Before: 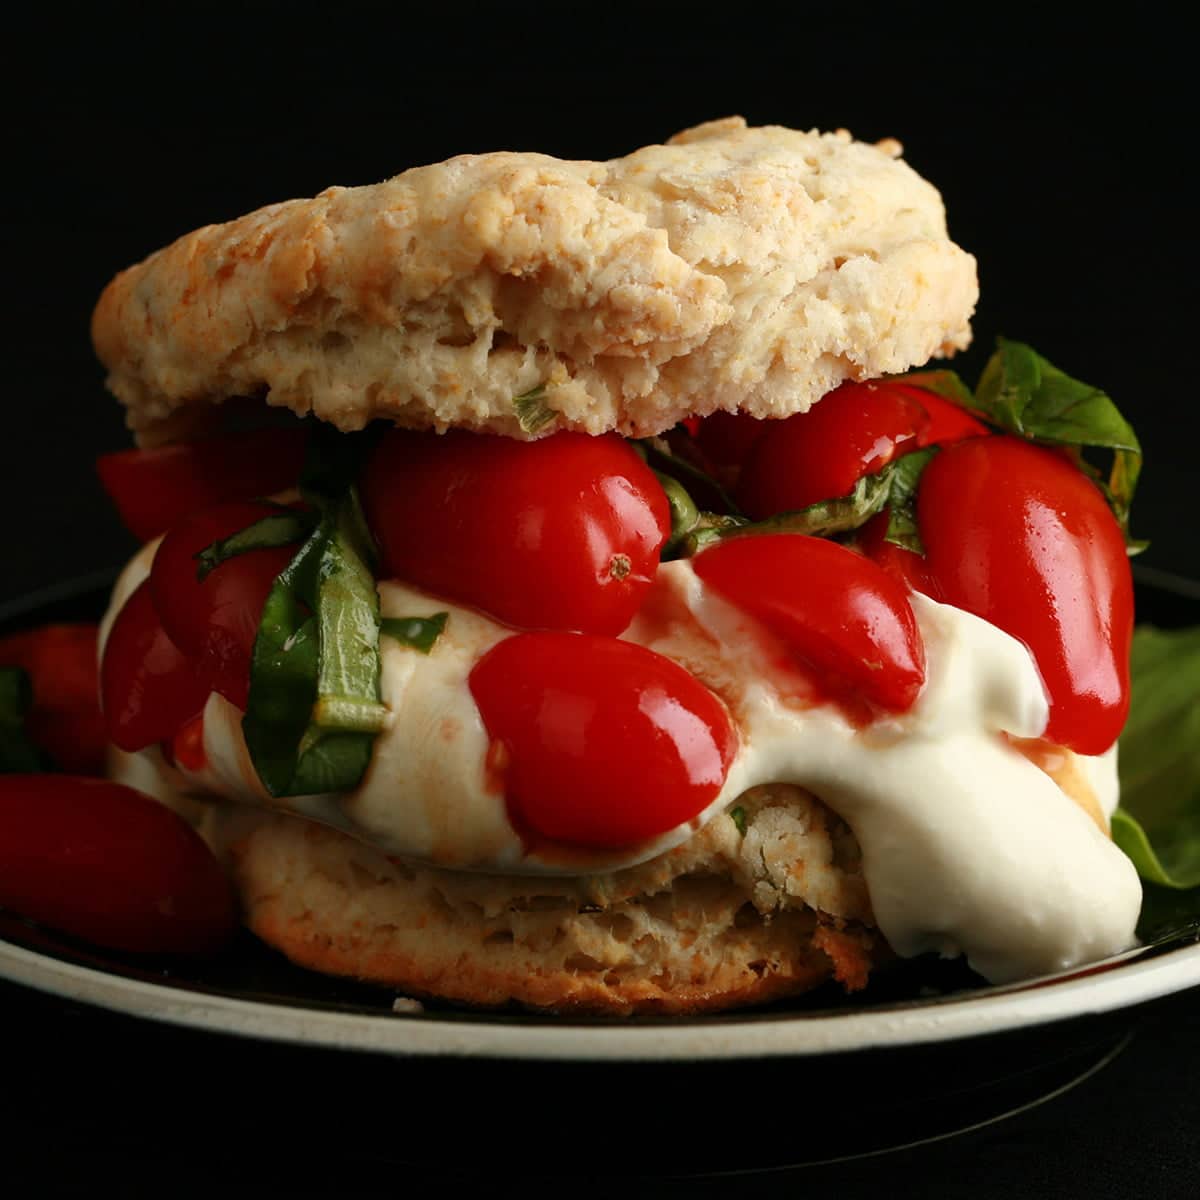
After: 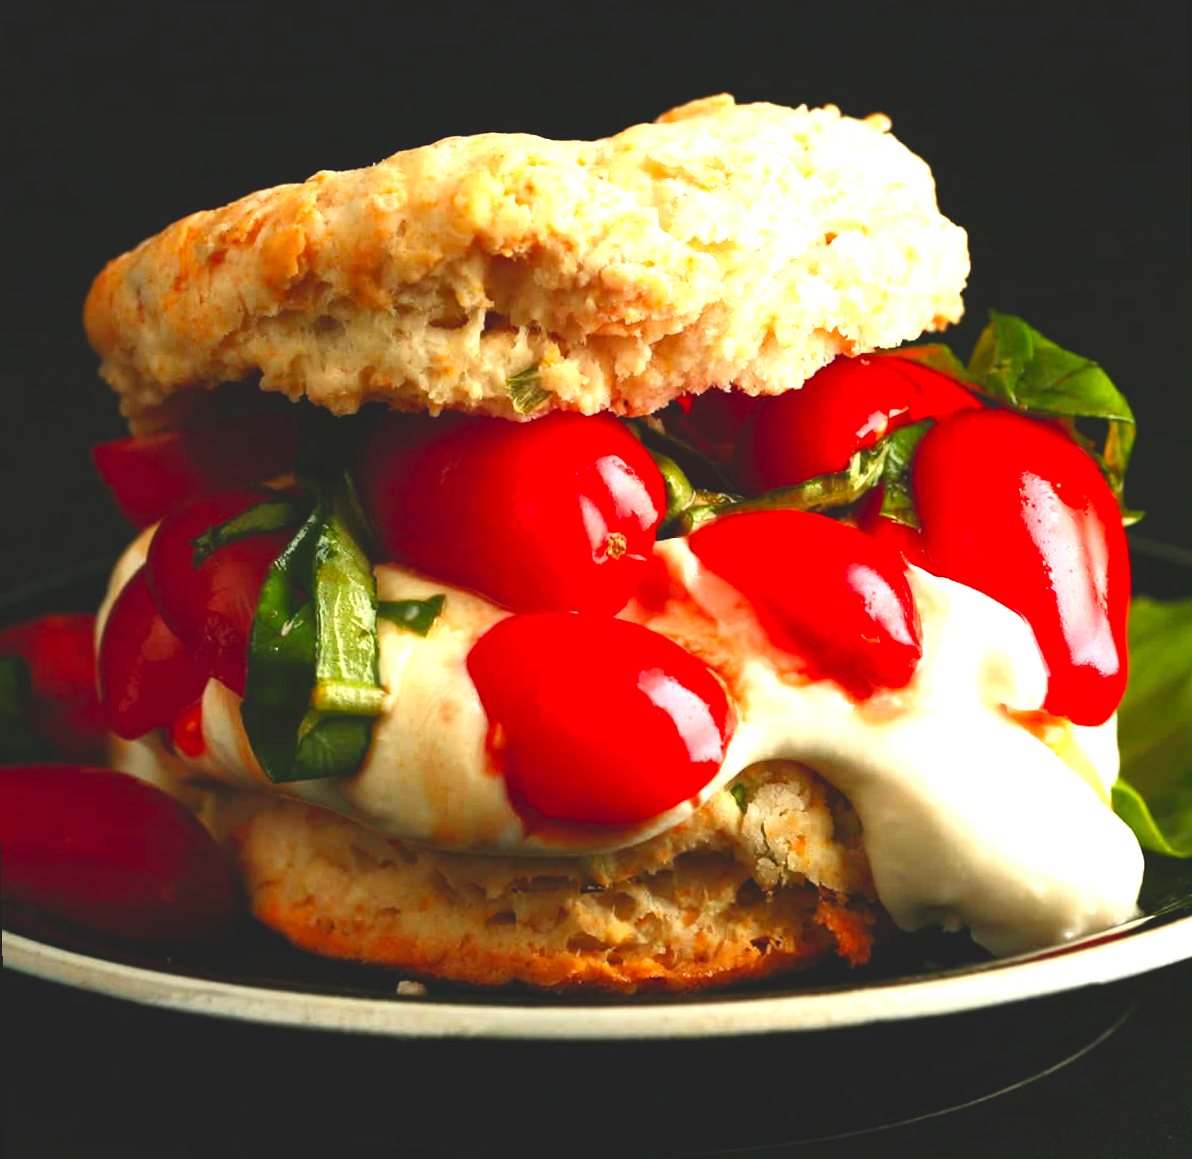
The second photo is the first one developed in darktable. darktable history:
contrast brightness saturation: contrast -0.19, saturation 0.19
levels: levels [0, 0.352, 0.703]
tone equalizer: -8 EV -0.417 EV, -7 EV -0.389 EV, -6 EV -0.333 EV, -5 EV -0.222 EV, -3 EV 0.222 EV, -2 EV 0.333 EV, -1 EV 0.389 EV, +0 EV 0.417 EV, edges refinement/feathering 500, mask exposure compensation -1.57 EV, preserve details no
rotate and perspective: rotation -1°, crop left 0.011, crop right 0.989, crop top 0.025, crop bottom 0.975
